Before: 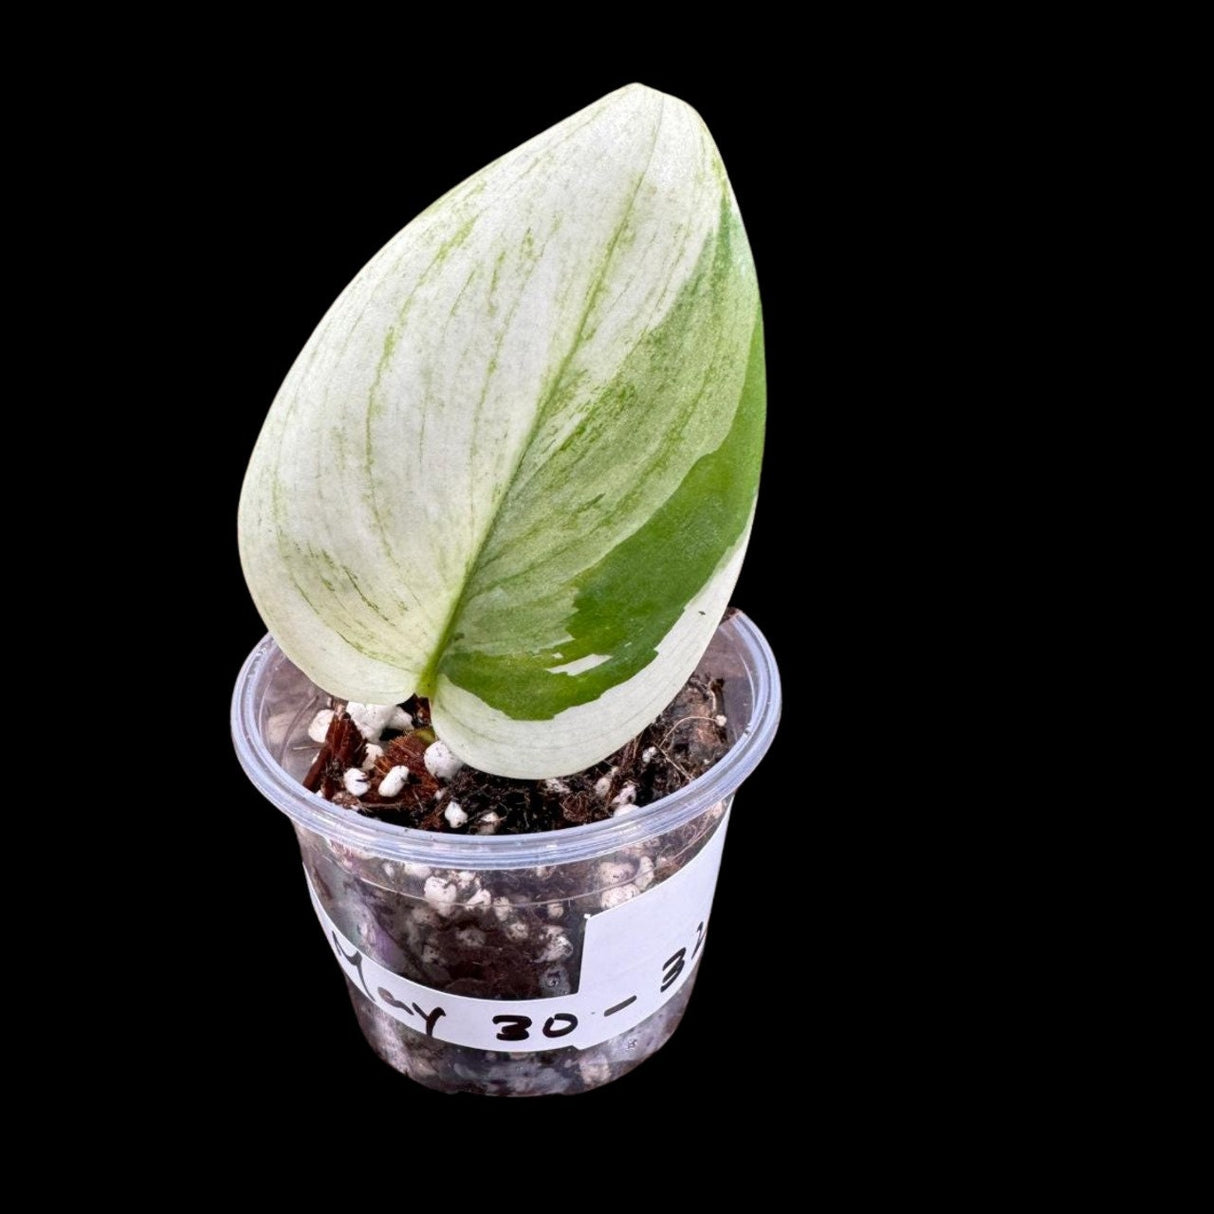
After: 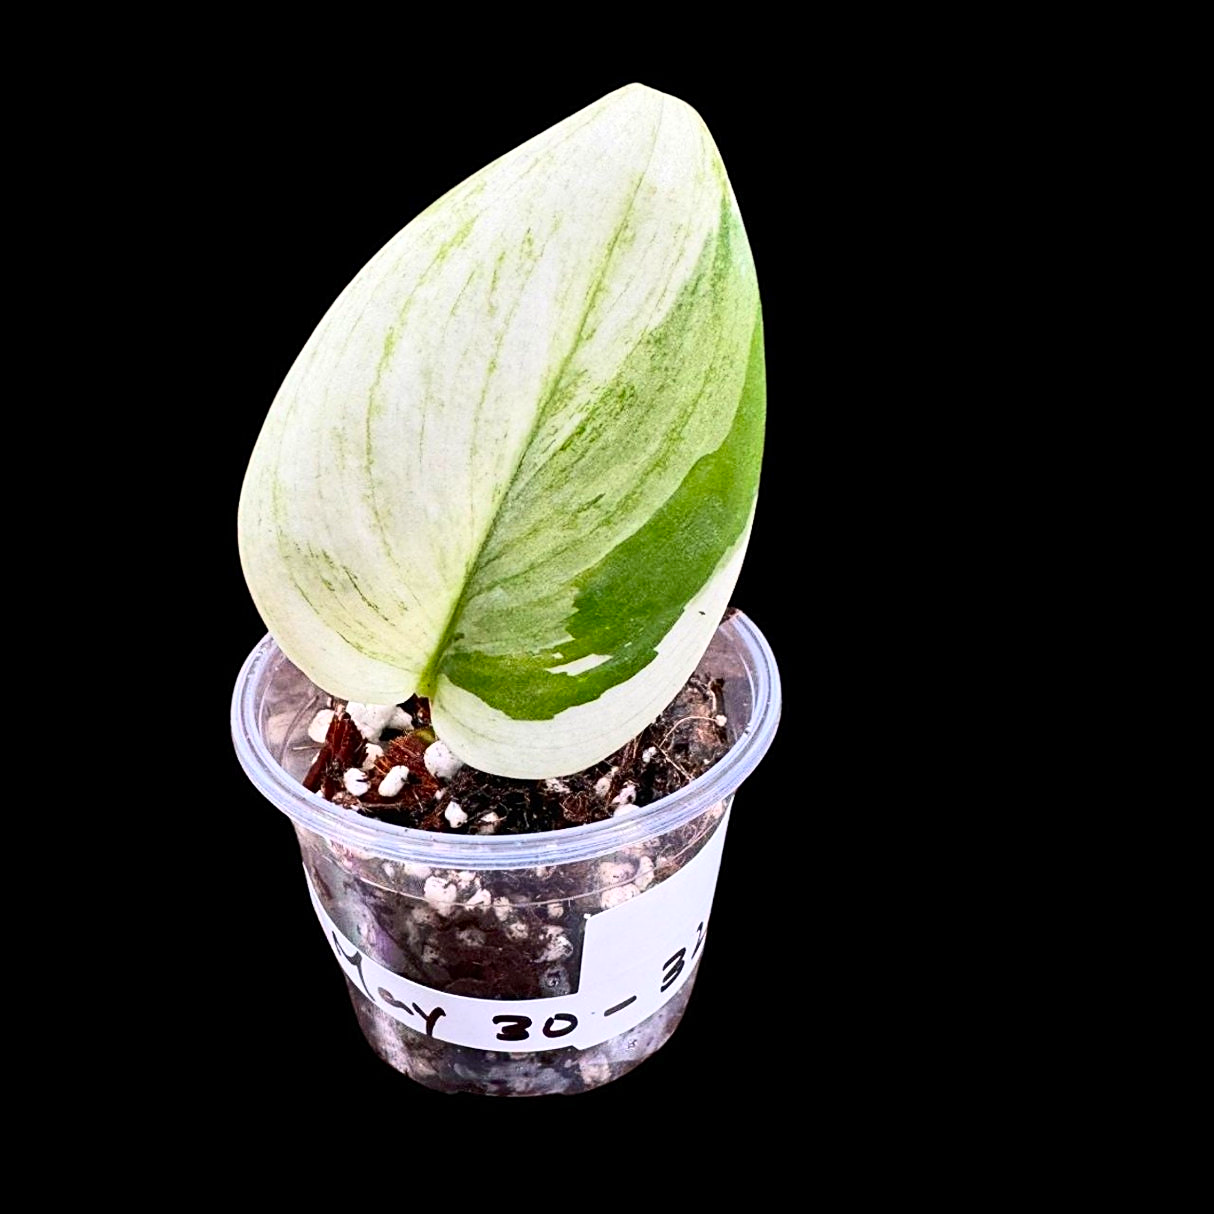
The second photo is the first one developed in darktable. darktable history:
contrast brightness saturation: contrast 0.23, brightness 0.1, saturation 0.29
sharpen: on, module defaults
